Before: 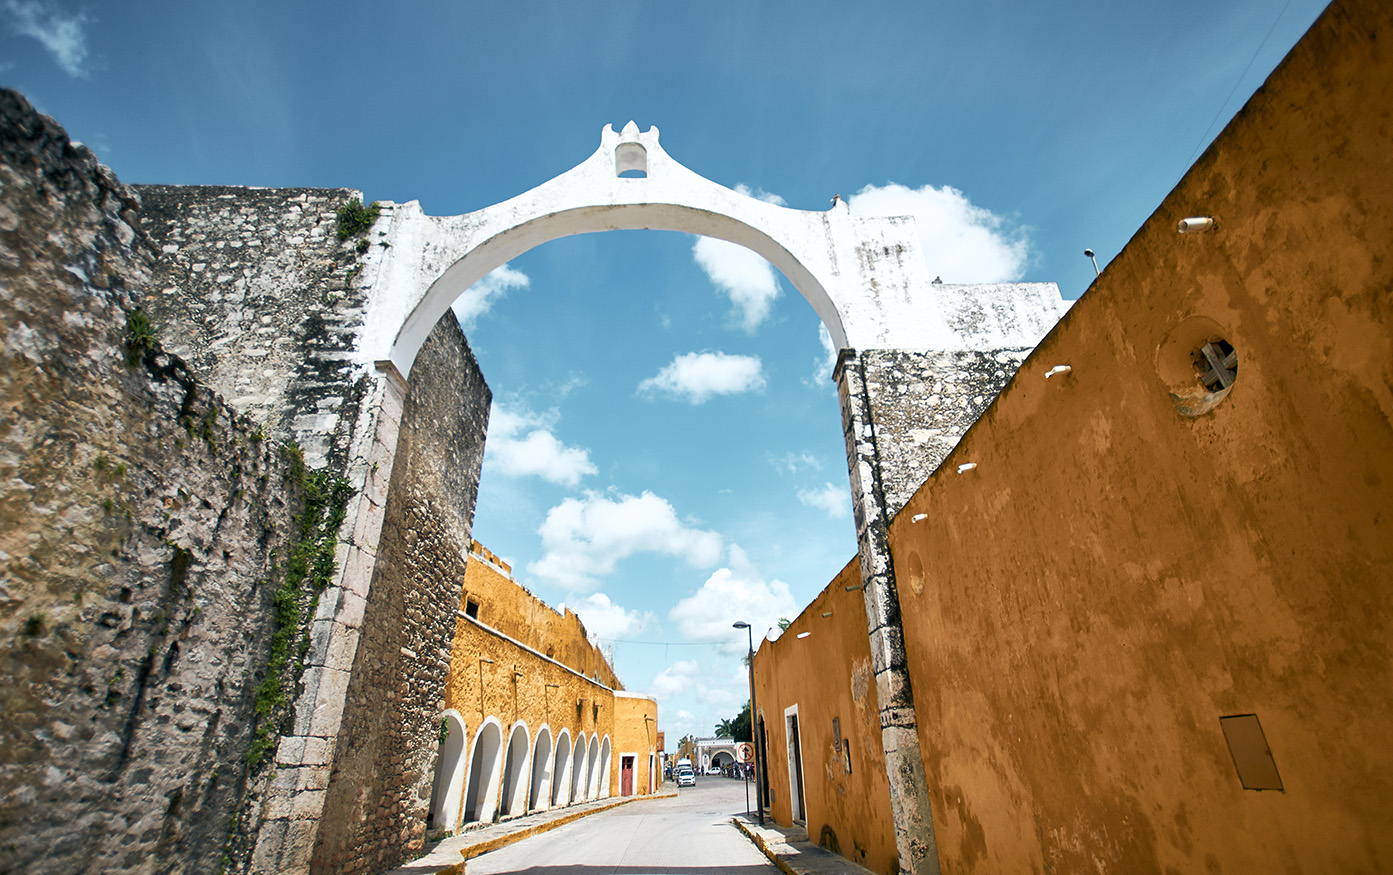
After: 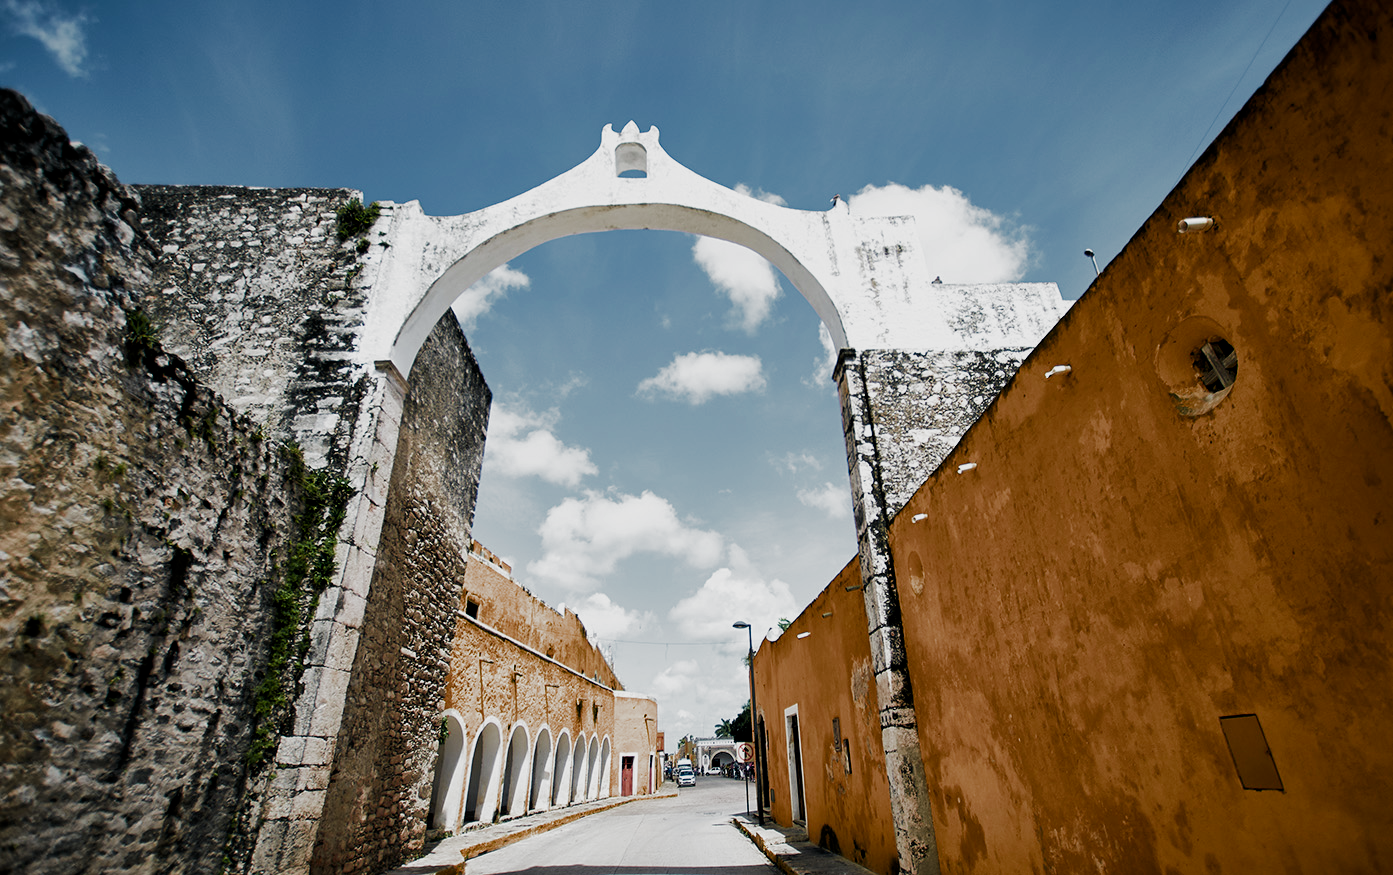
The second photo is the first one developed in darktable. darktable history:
filmic rgb: black relative exposure -4.92 EV, white relative exposure 2.84 EV, hardness 3.7, add noise in highlights 0.001, preserve chrominance max RGB, color science v3 (2019), use custom middle-gray values true, contrast in highlights soft
contrast brightness saturation: contrast 0.069, brightness -0.126, saturation 0.063
